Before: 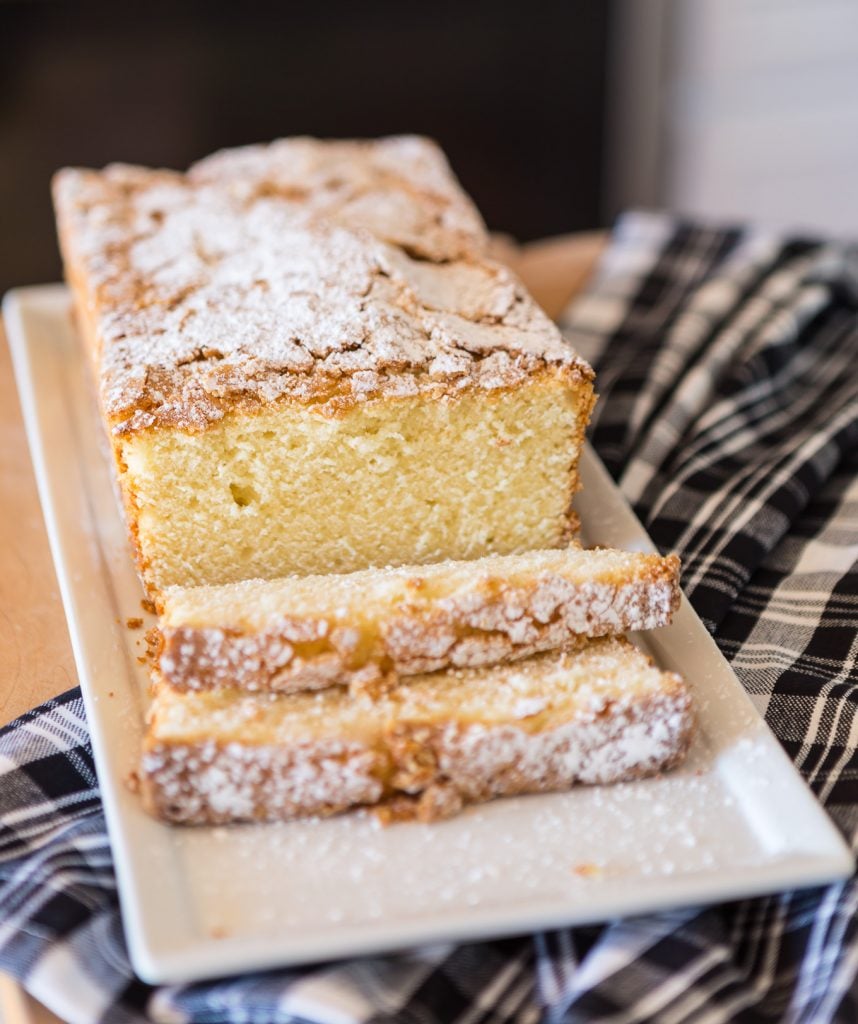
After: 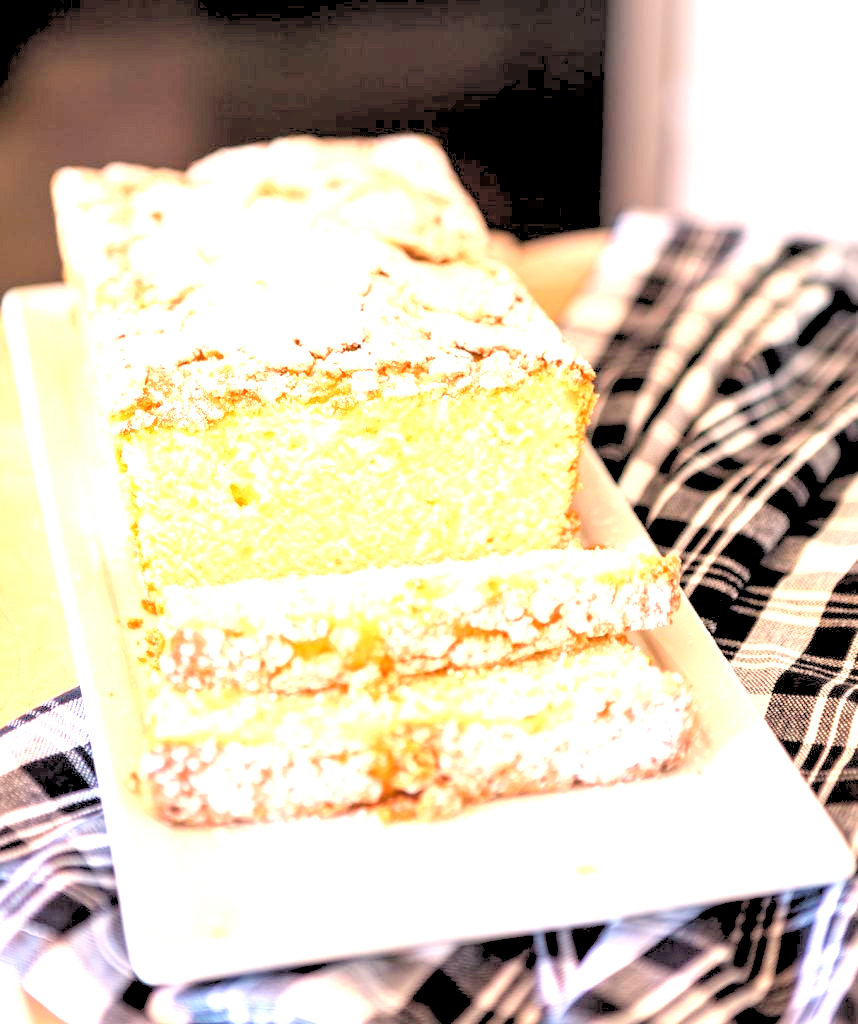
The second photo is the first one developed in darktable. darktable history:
exposure: black level correction 0, exposure 1.675 EV, compensate exposure bias true, compensate highlight preservation false
white balance: red 1.127, blue 0.943
rgb levels: levels [[0.027, 0.429, 0.996], [0, 0.5, 1], [0, 0.5, 1]]
local contrast: highlights 100%, shadows 100%, detail 120%, midtone range 0.2
